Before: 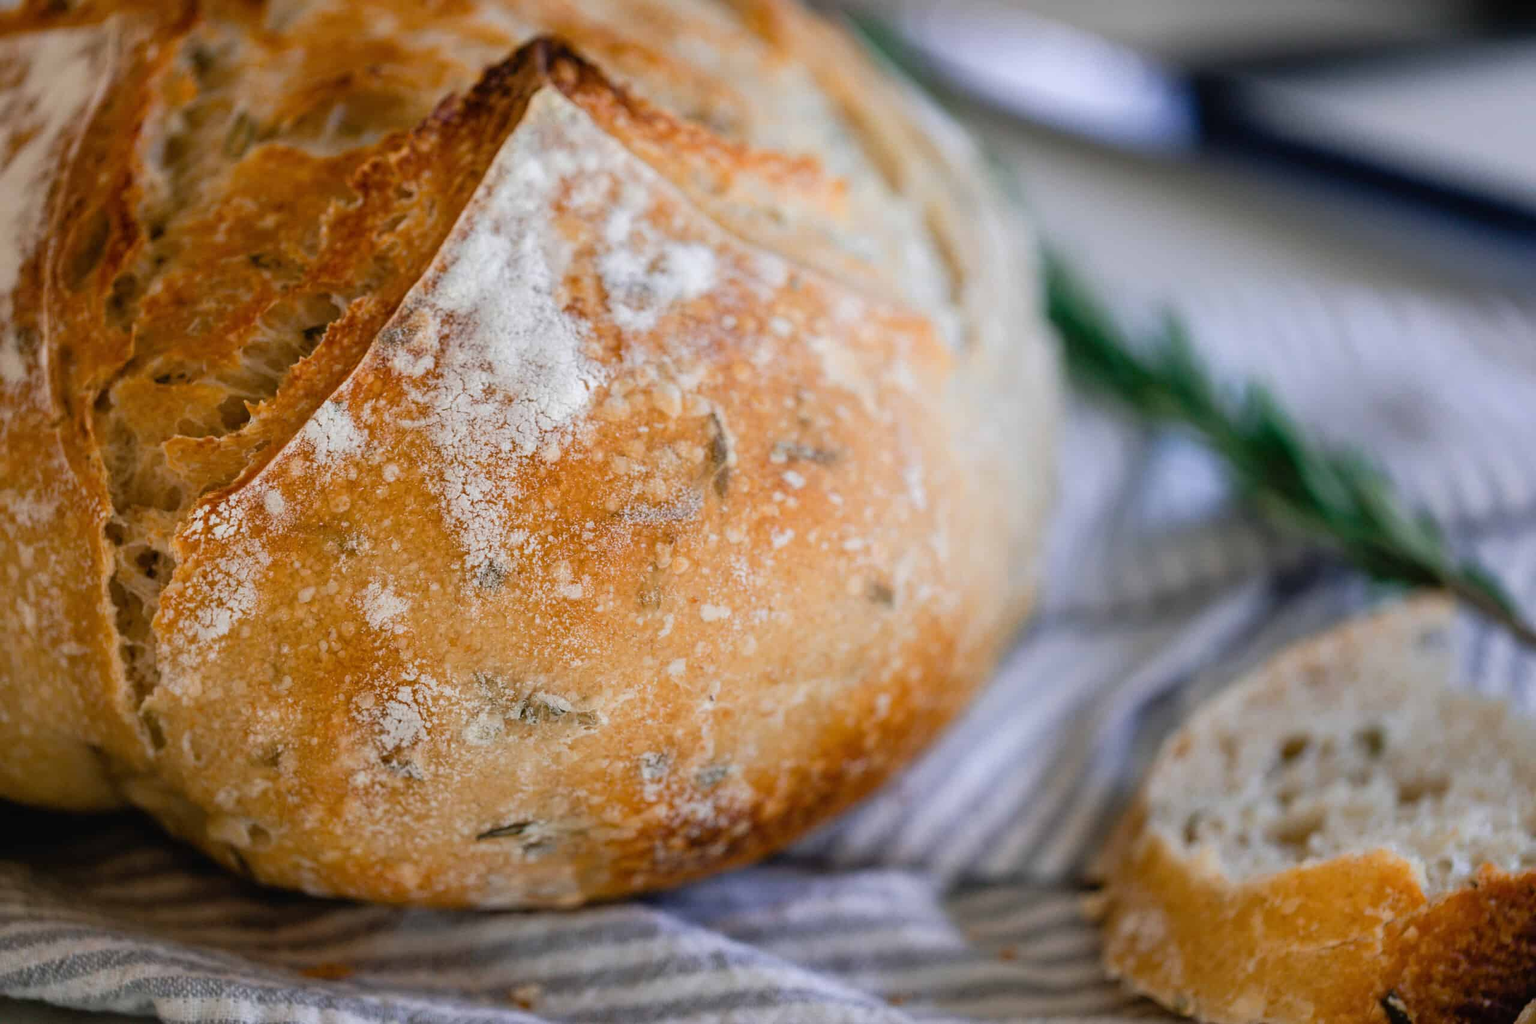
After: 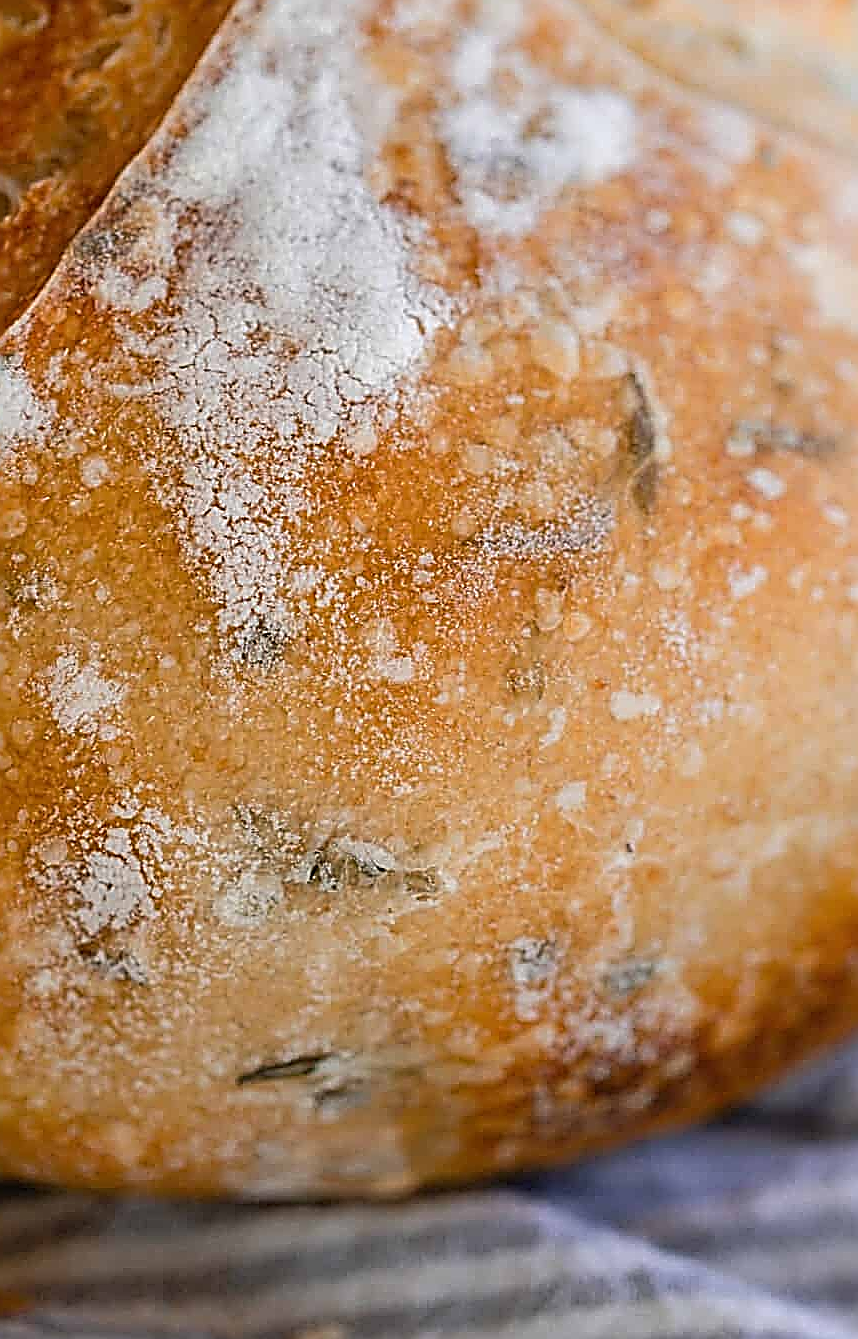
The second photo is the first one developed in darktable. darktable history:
sharpen: amount 2
crop and rotate: left 21.77%, top 18.528%, right 44.676%, bottom 2.997%
